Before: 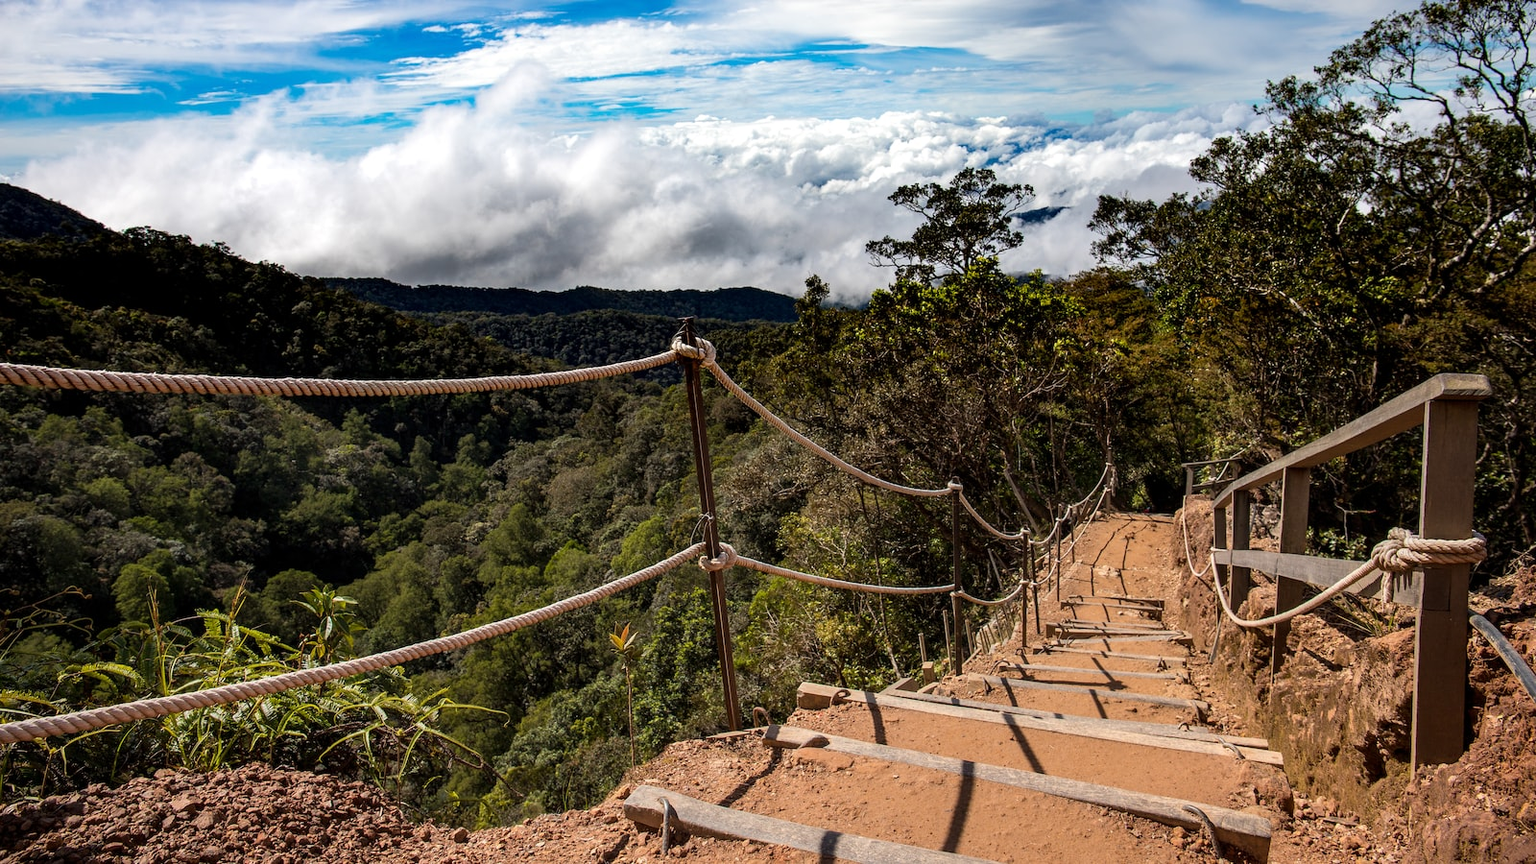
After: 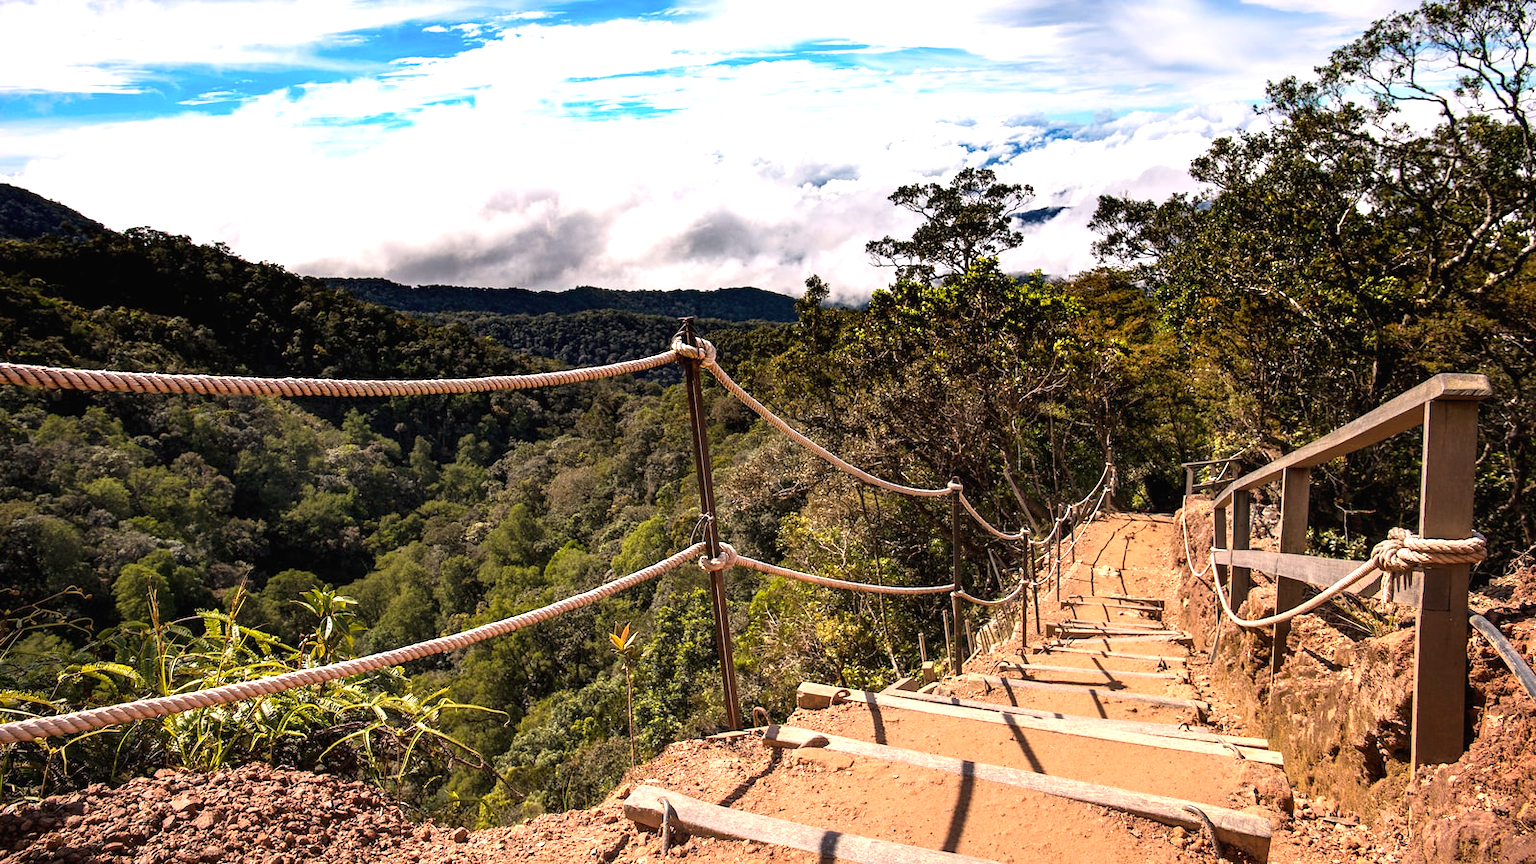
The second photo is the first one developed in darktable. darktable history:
exposure: black level correction -0.001, exposure 0.905 EV, compensate exposure bias true, compensate highlight preservation false
color correction: highlights a* 6.82, highlights b* 4.19
